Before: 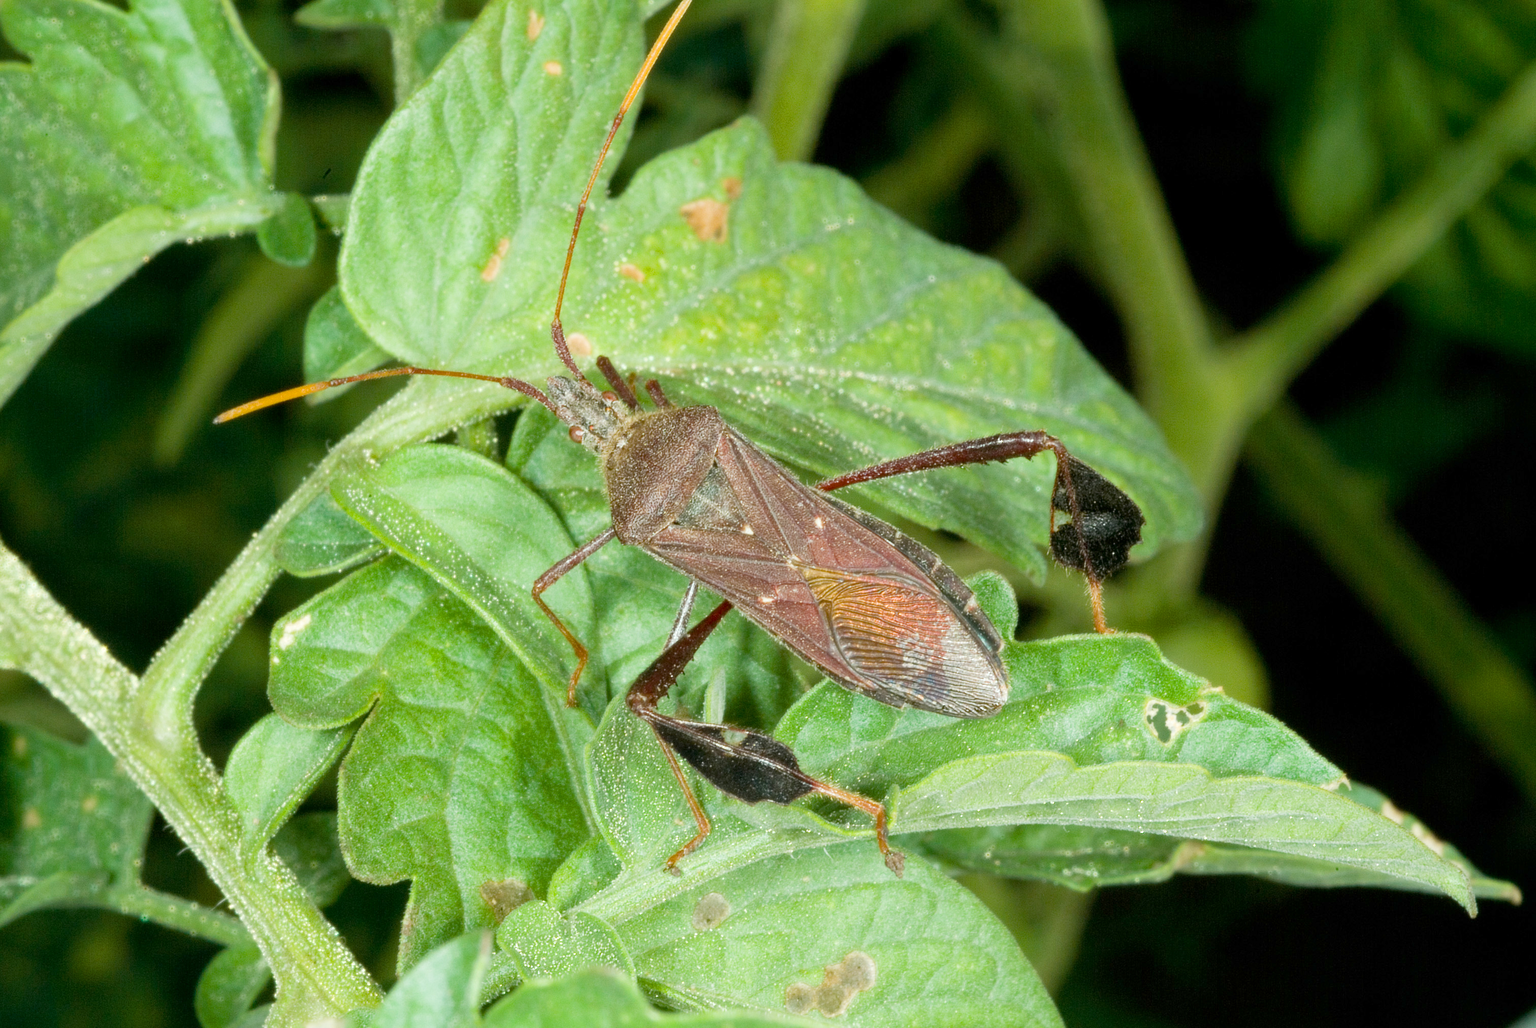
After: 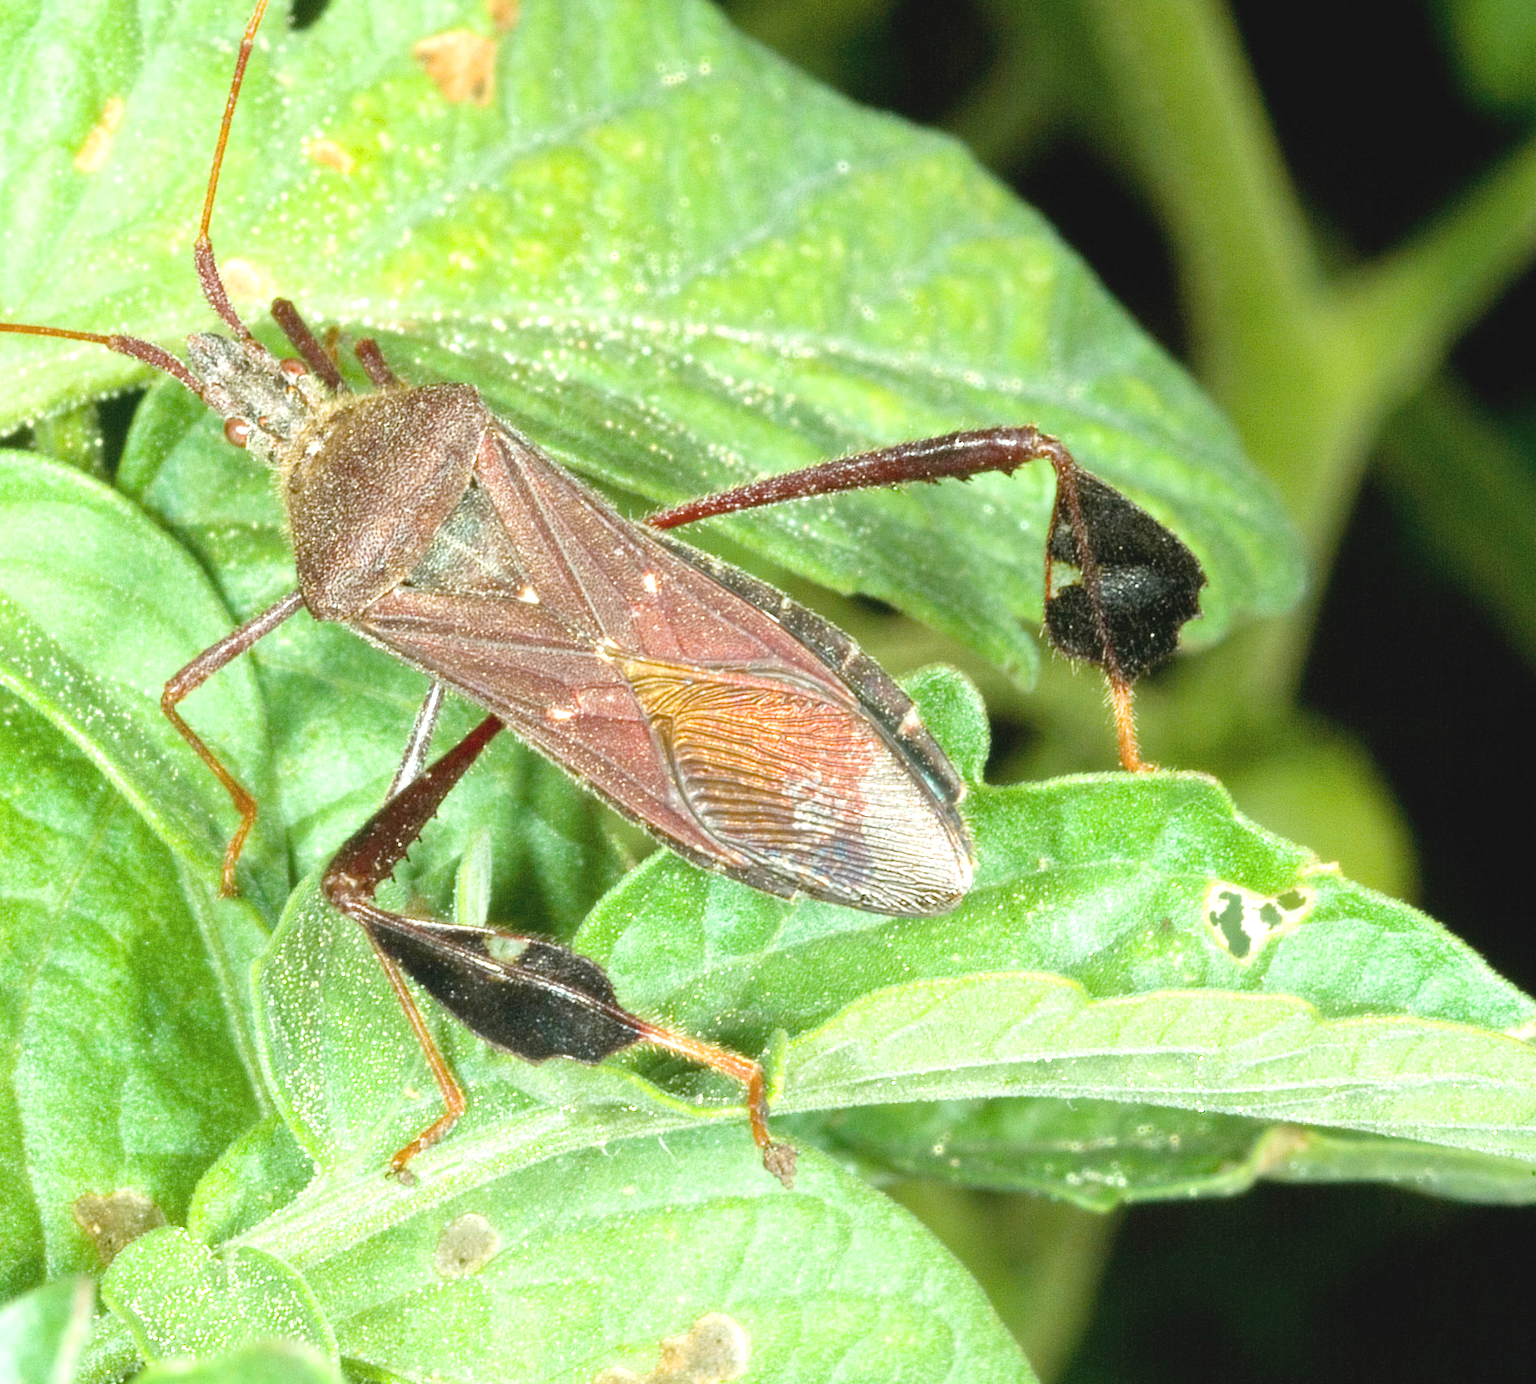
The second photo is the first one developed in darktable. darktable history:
exposure: black level correction -0.005, exposure 0.614 EV, compensate highlight preservation false
crop and rotate: left 28.538%, top 17.615%, right 12.78%, bottom 3.34%
